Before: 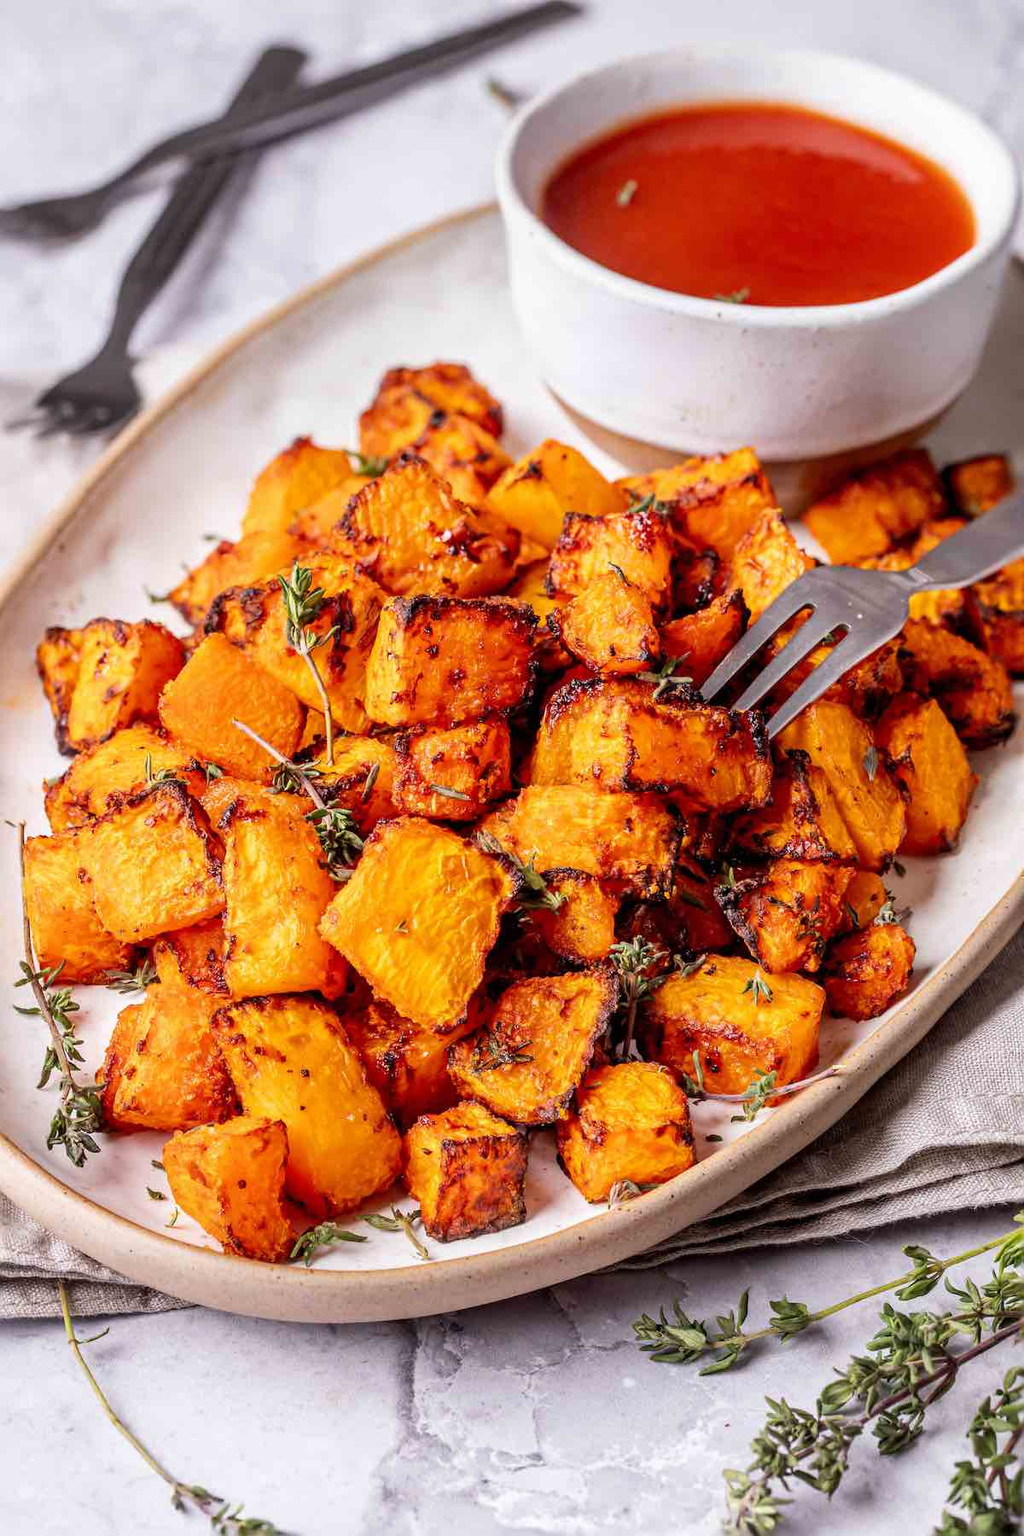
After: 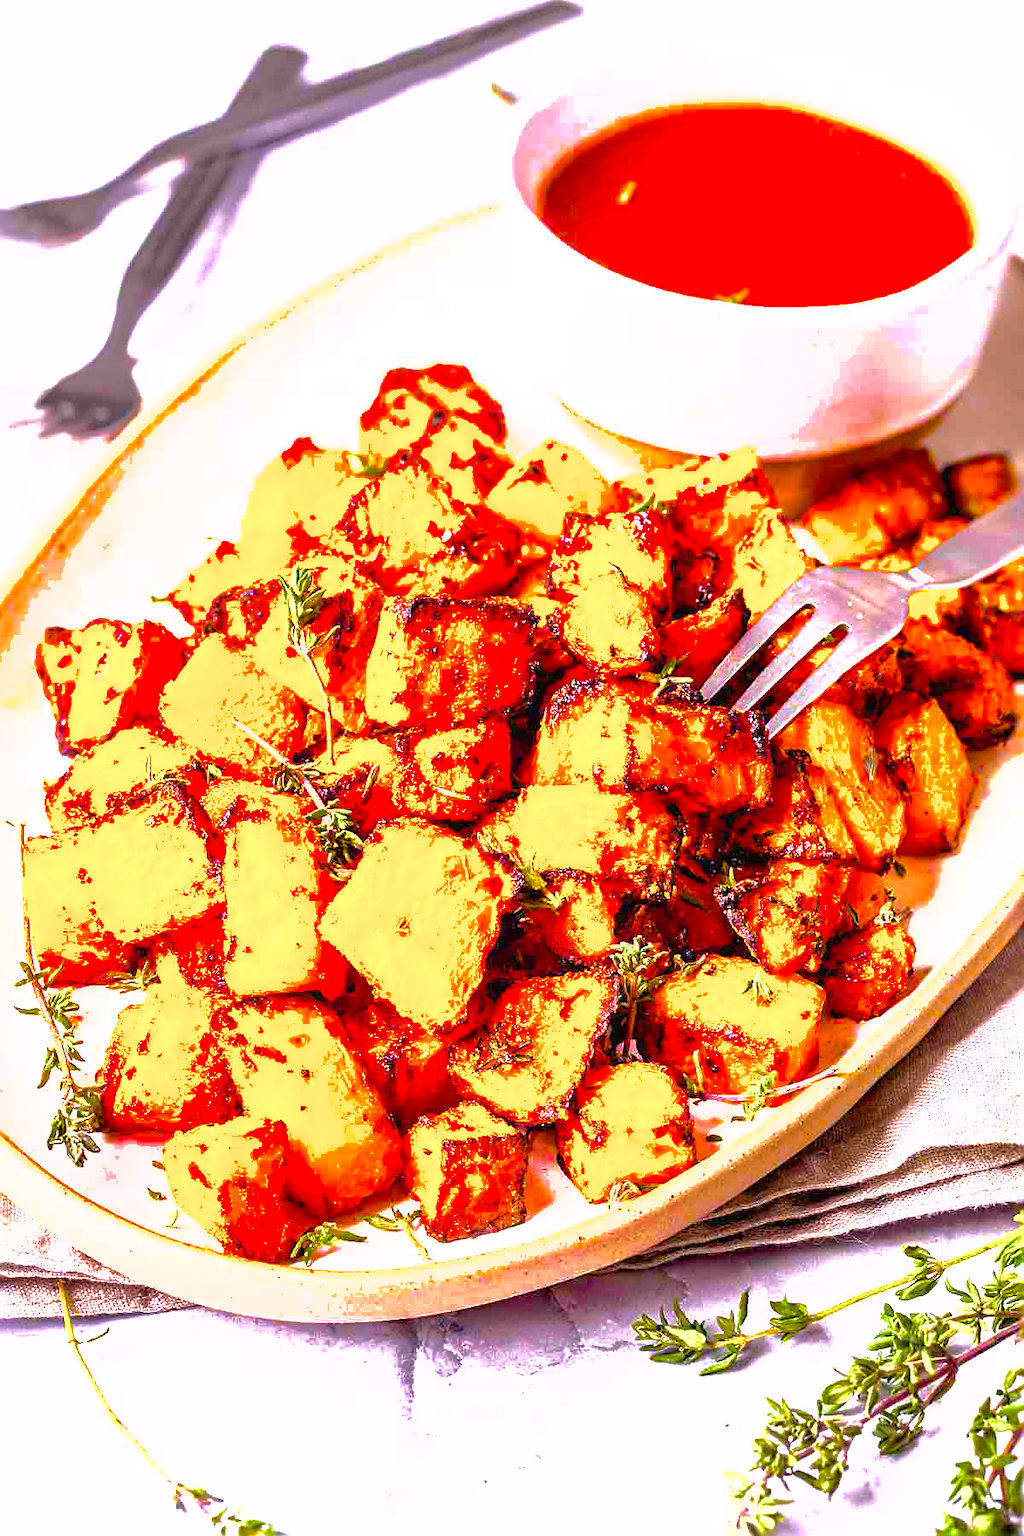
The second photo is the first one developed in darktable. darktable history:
shadows and highlights: on, module defaults
tone equalizer: on, module defaults
color balance rgb: linear chroma grading › global chroma 25%, perceptual saturation grading › global saturation 40%, perceptual brilliance grading › global brilliance 30%, global vibrance 40%
exposure: black level correction 0, exposure 0.7 EV, compensate exposure bias true, compensate highlight preservation false
sharpen: radius 1.864, amount 0.398, threshold 1.271
